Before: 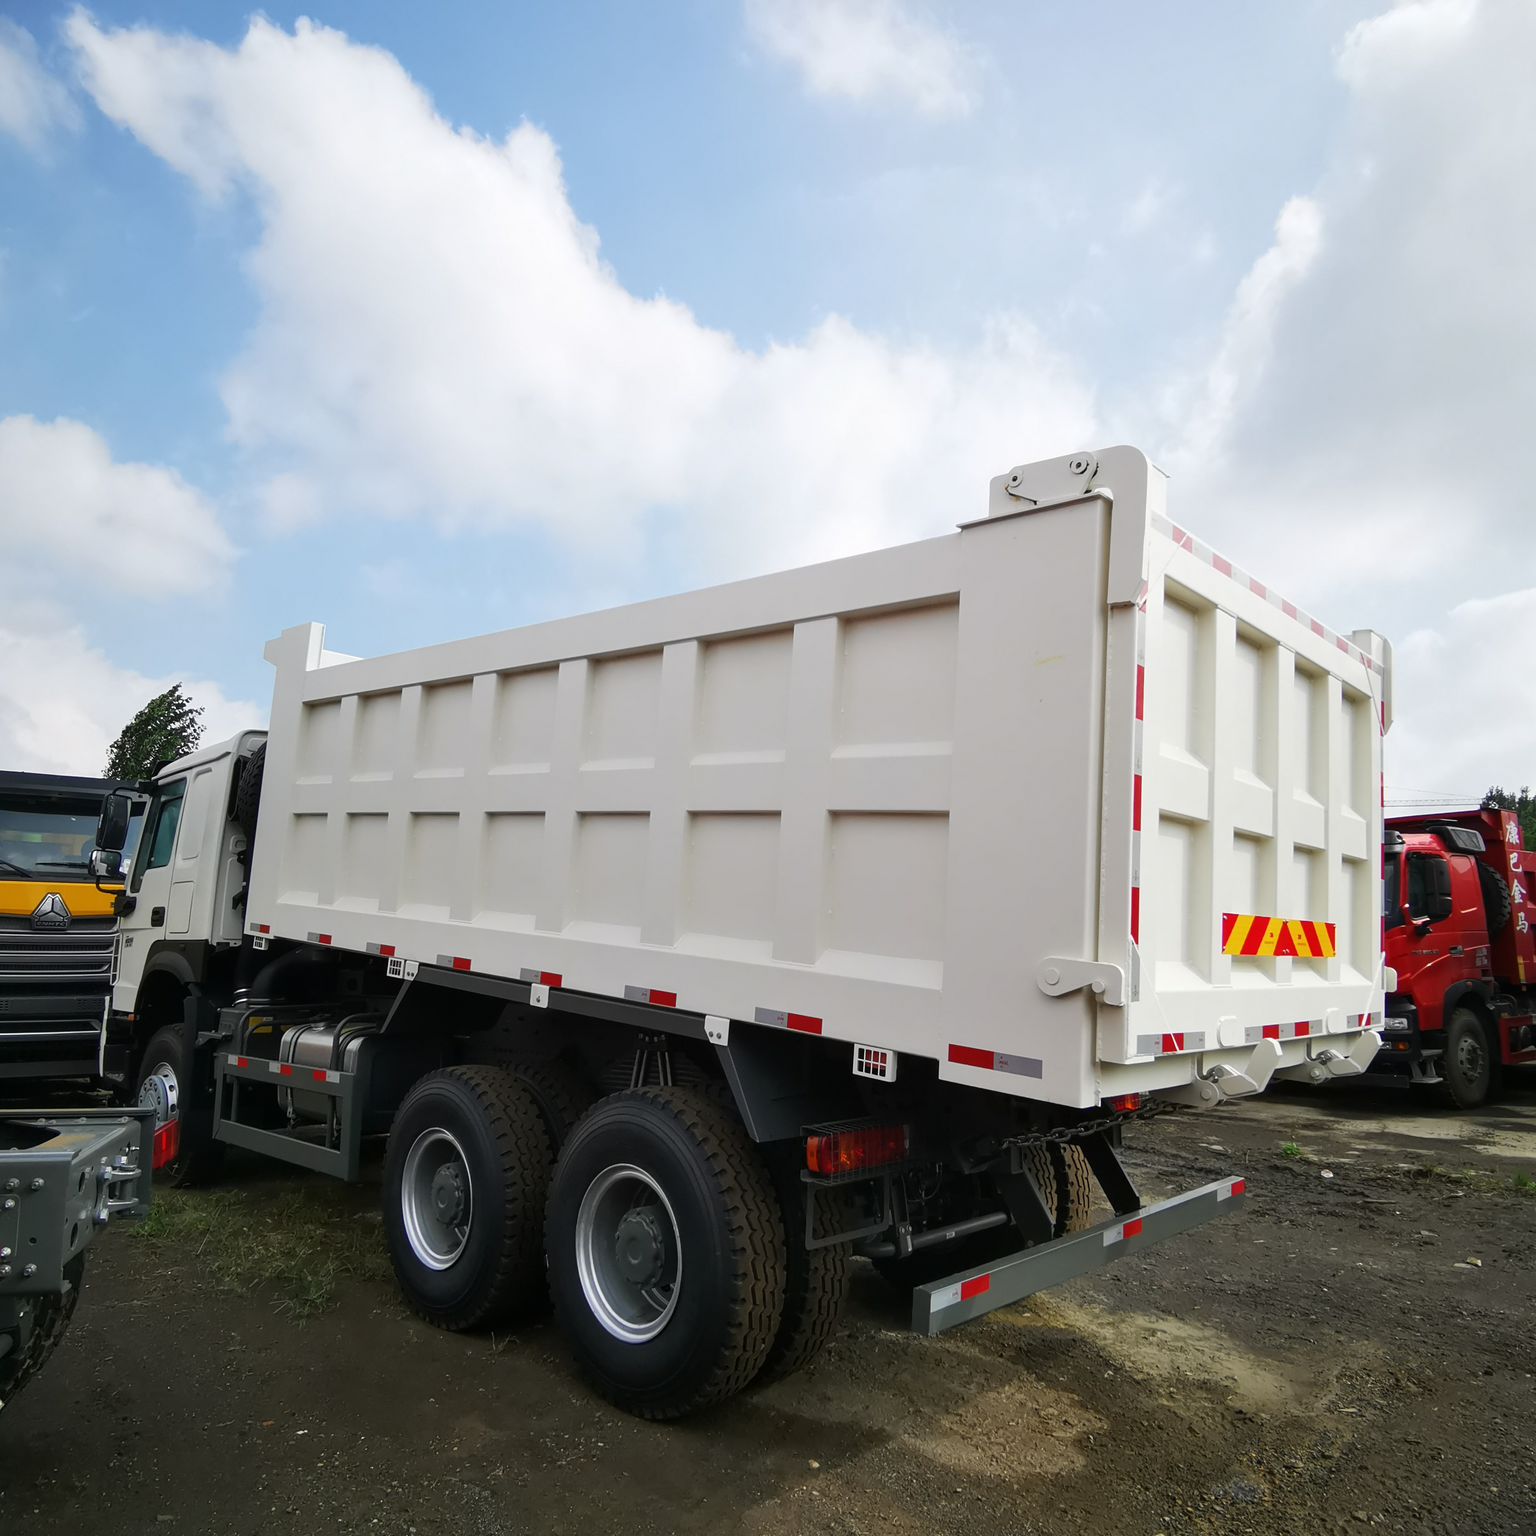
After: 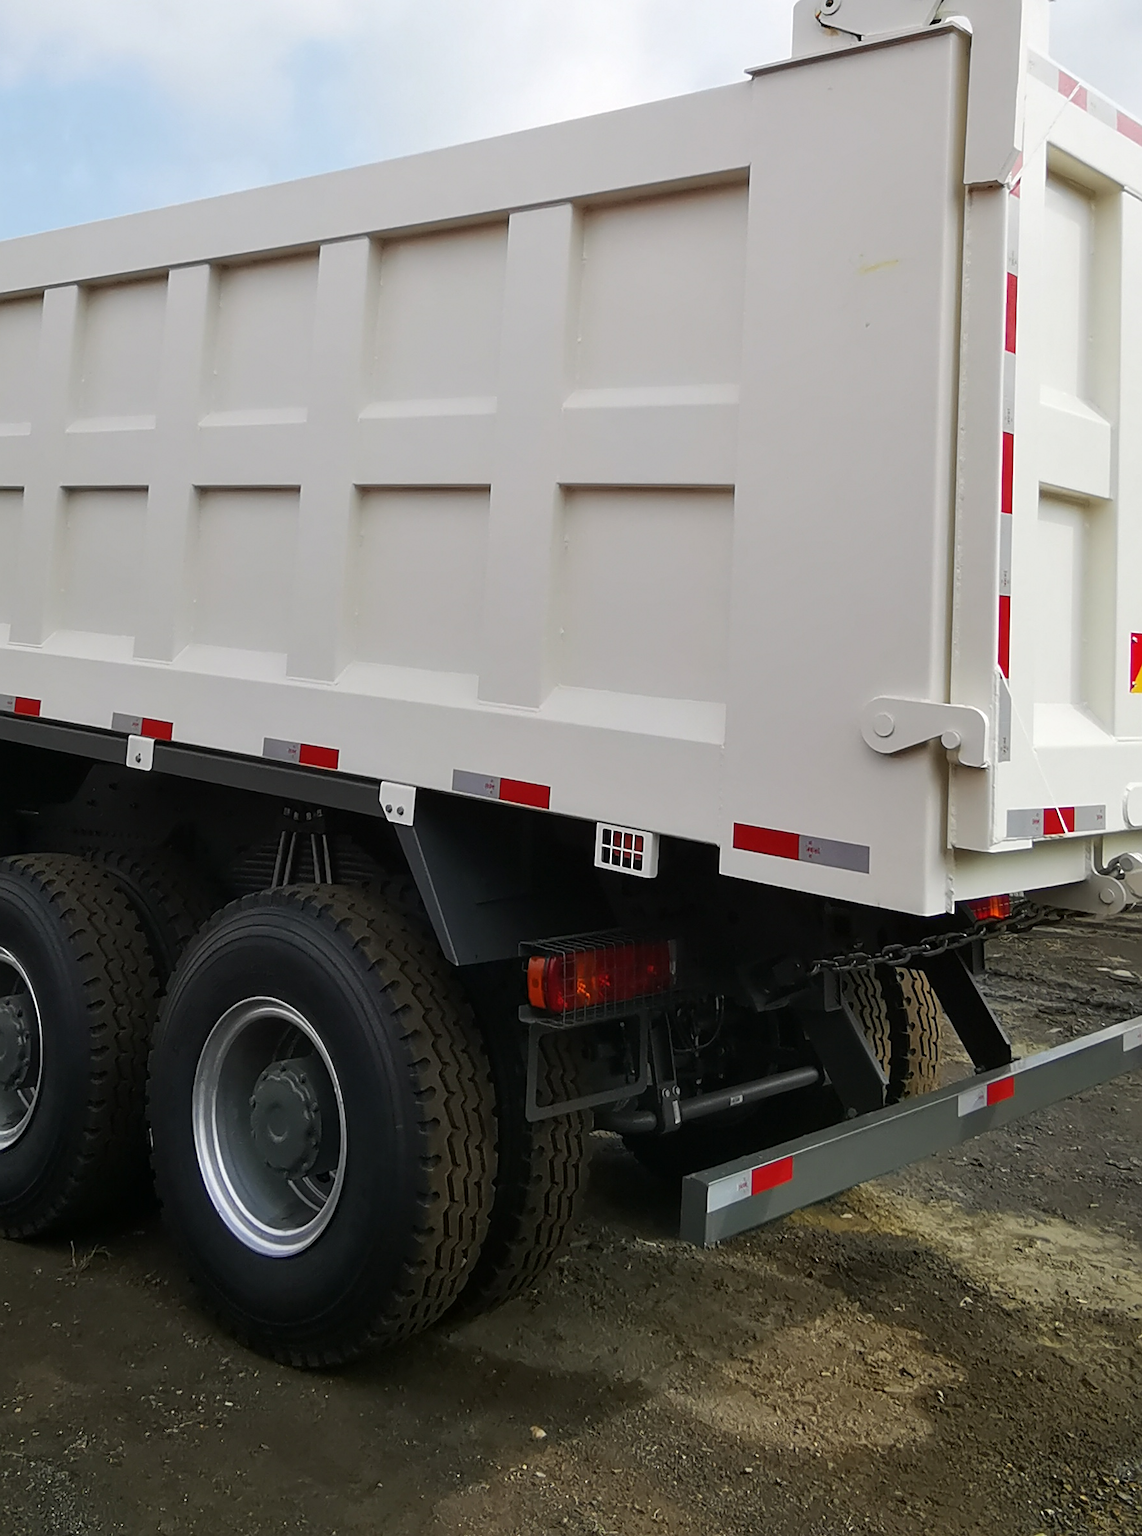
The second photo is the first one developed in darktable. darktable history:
crop and rotate: left 28.852%, top 31.072%, right 19.863%
sharpen: on, module defaults
